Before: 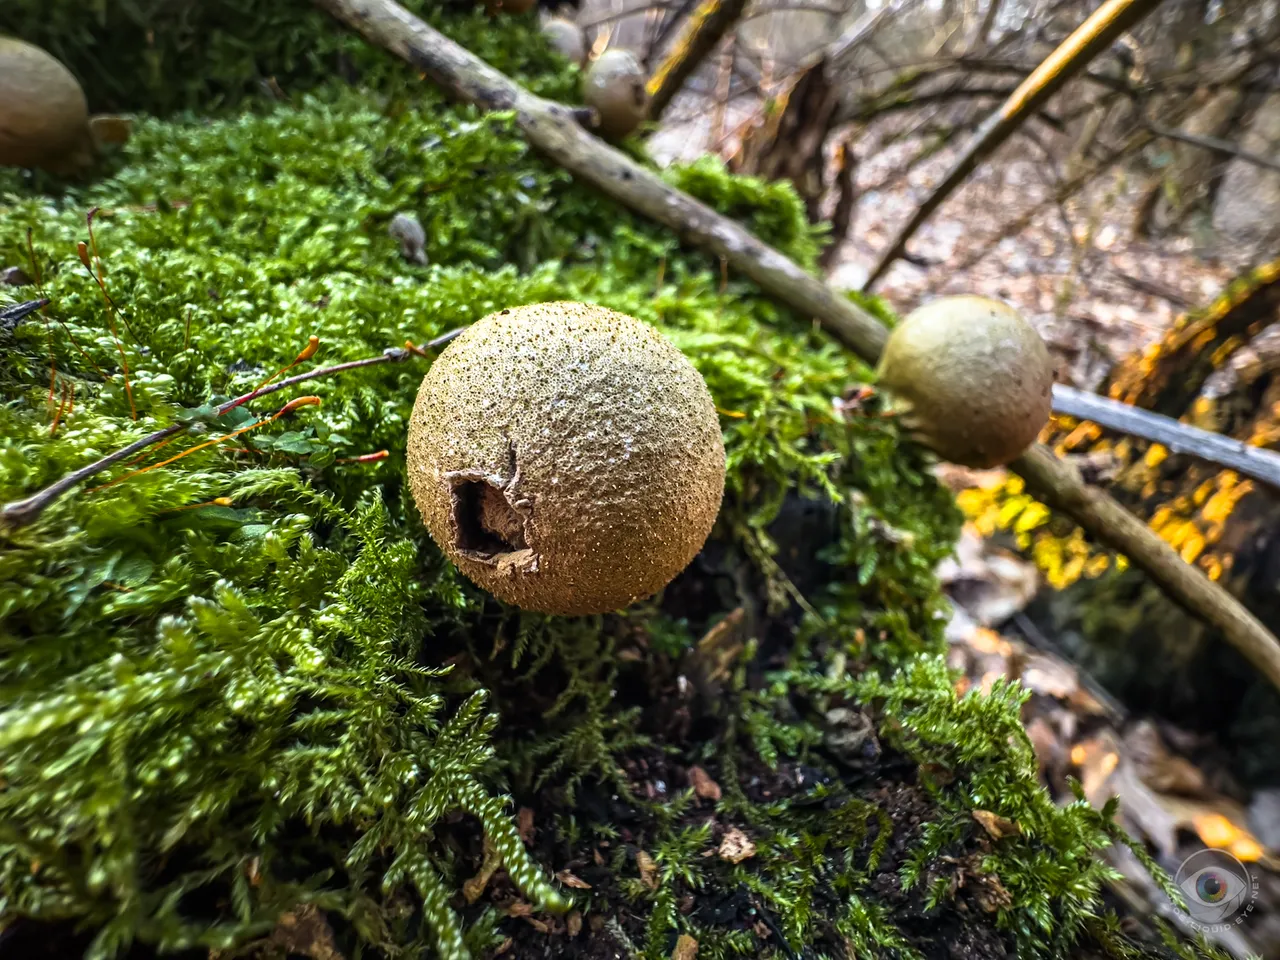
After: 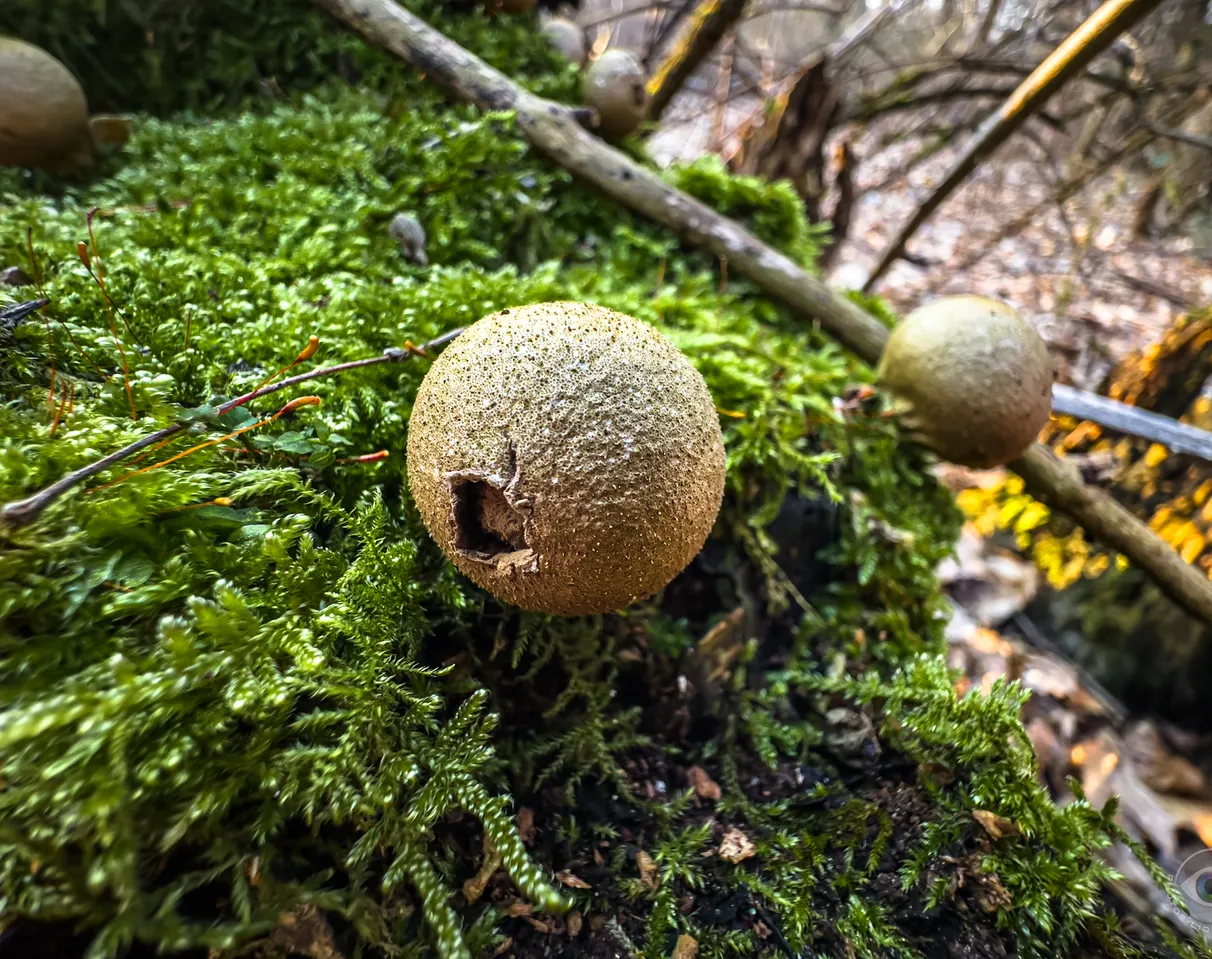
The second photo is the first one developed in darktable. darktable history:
crop and rotate: left 0%, right 5.279%
